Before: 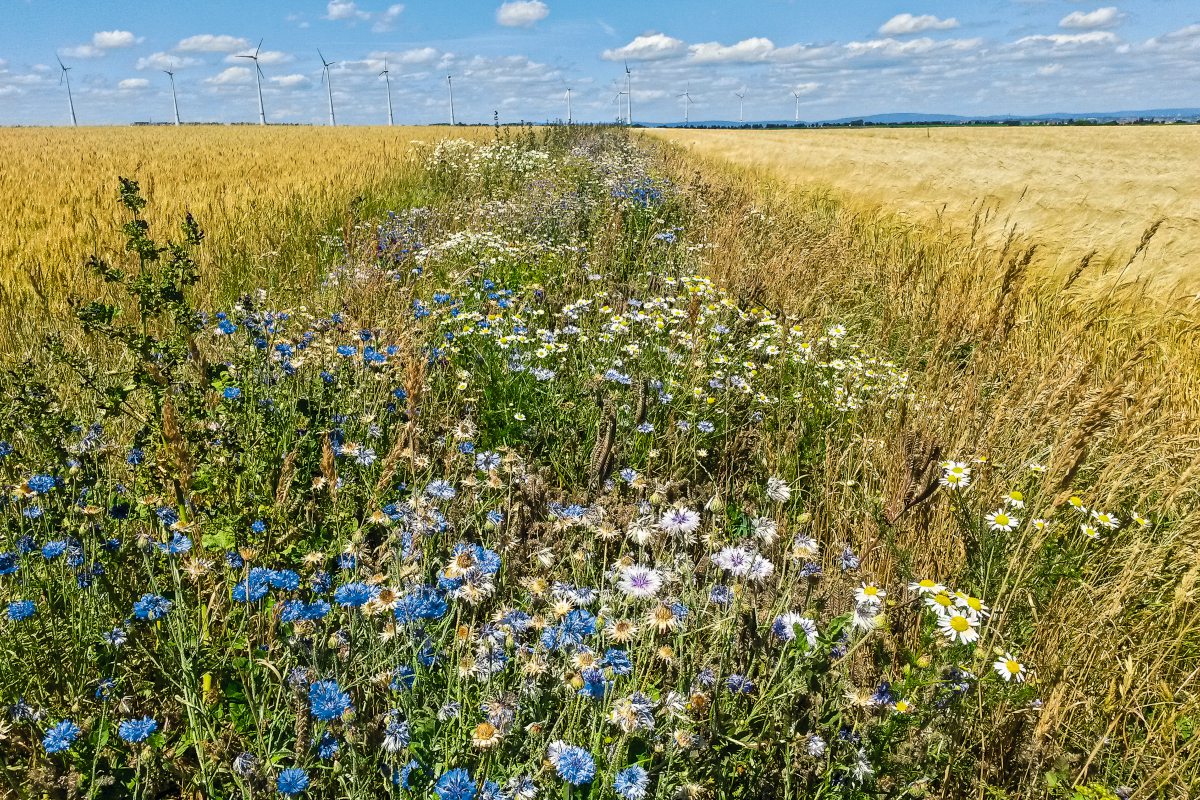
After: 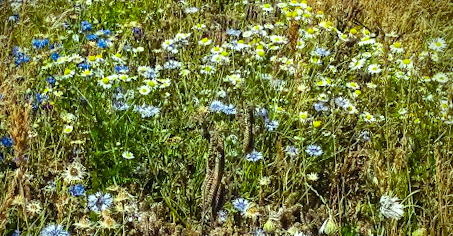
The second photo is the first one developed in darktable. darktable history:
vignetting: brightness -0.629, saturation -0.007, center (-0.028, 0.239)
crop: left 31.751%, top 32.172%, right 27.8%, bottom 35.83%
rotate and perspective: rotation -4.57°, crop left 0.054, crop right 0.944, crop top 0.087, crop bottom 0.914
color balance rgb: shadows lift › luminance 0.49%, shadows lift › chroma 6.83%, shadows lift › hue 300.29°, power › hue 208.98°, highlights gain › luminance 20.24%, highlights gain › chroma 2.73%, highlights gain › hue 173.85°, perceptual saturation grading › global saturation 18.05%
